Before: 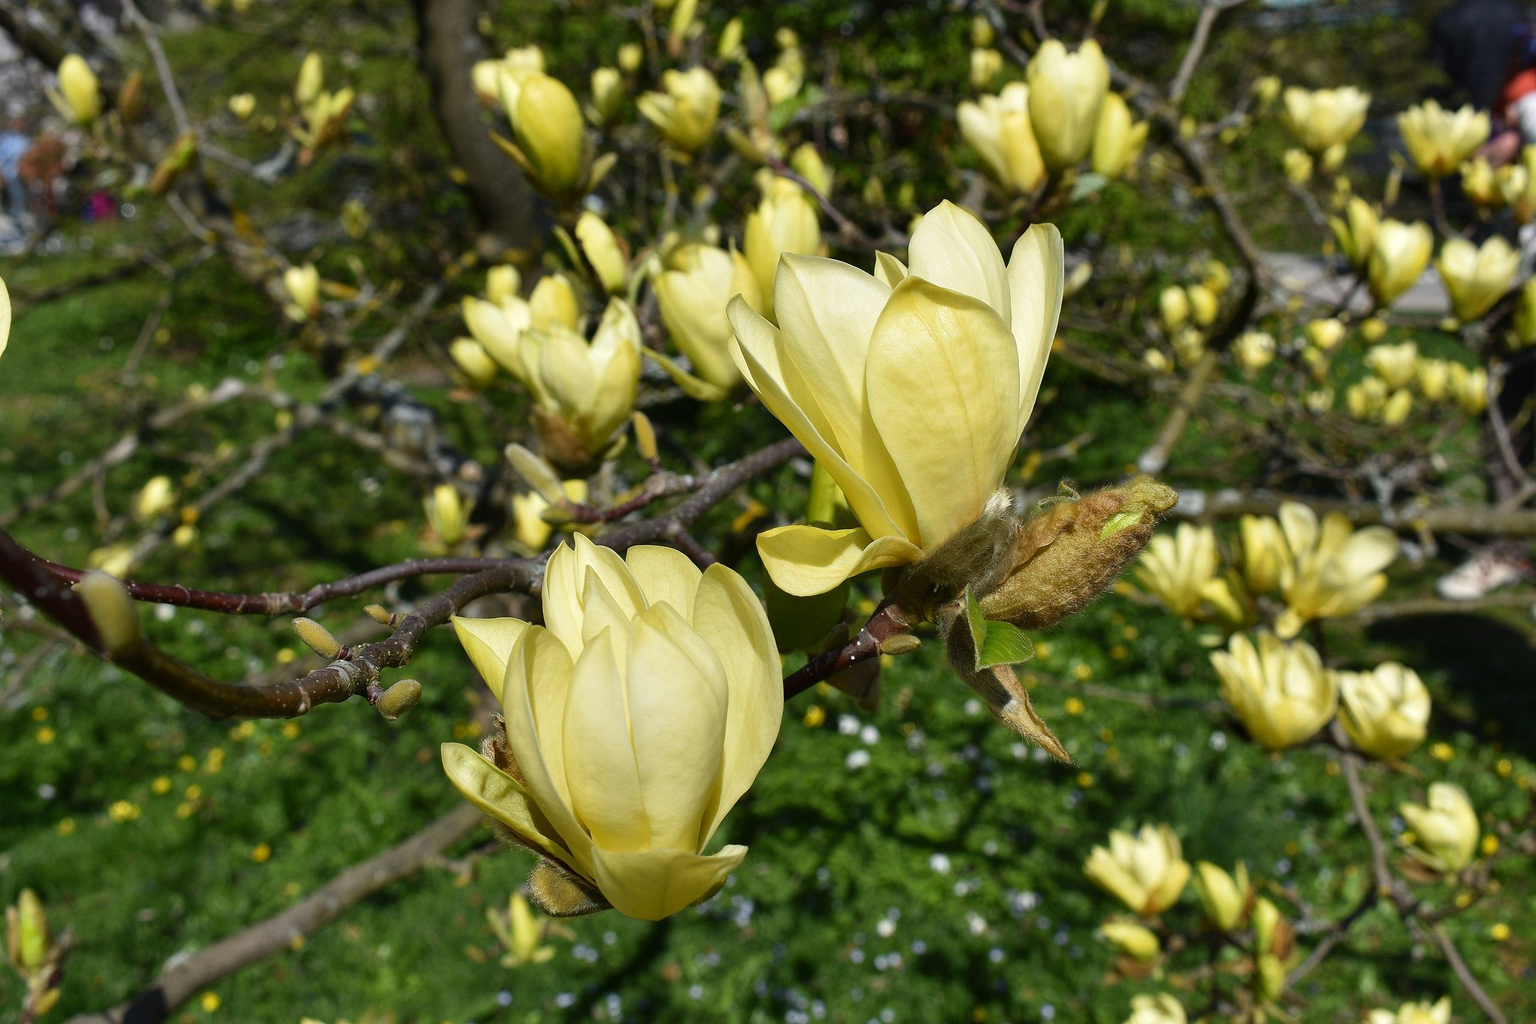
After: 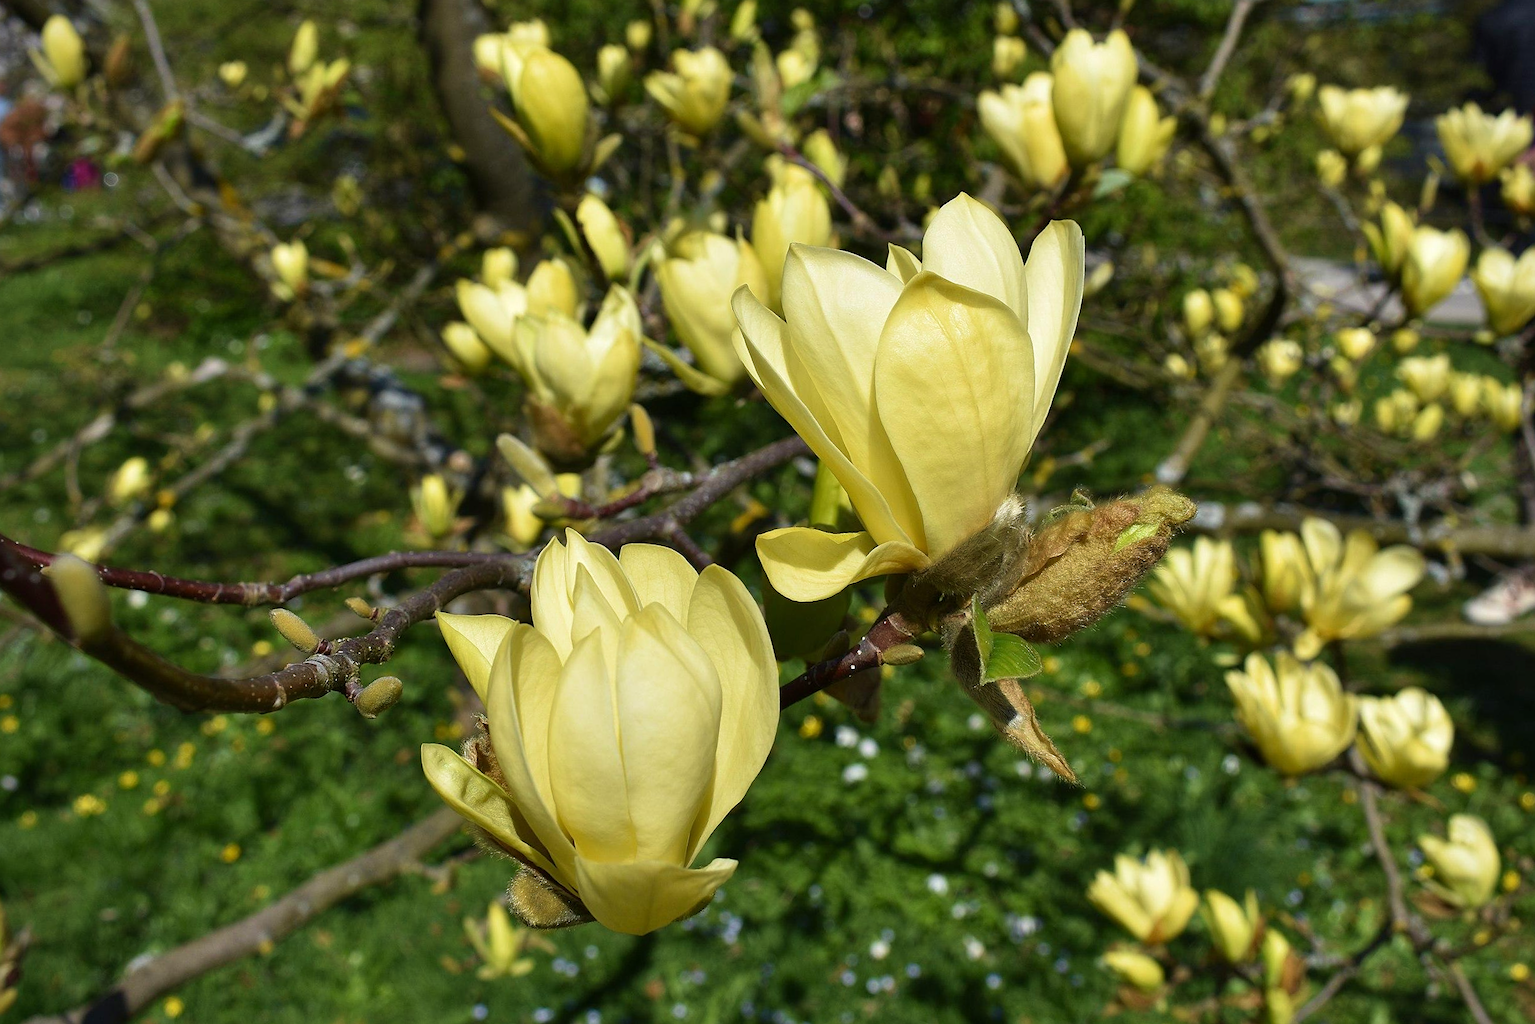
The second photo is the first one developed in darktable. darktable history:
contrast equalizer: y [[0.5 ×6], [0.5 ×6], [0.5, 0.5, 0.501, 0.545, 0.707, 0.863], [0 ×6], [0 ×6]]
sharpen: amount 0.202
vignetting: fall-off start 91.25%, brightness -0.318, saturation -0.068, unbound false
velvia: on, module defaults
crop and rotate: angle -1.62°
